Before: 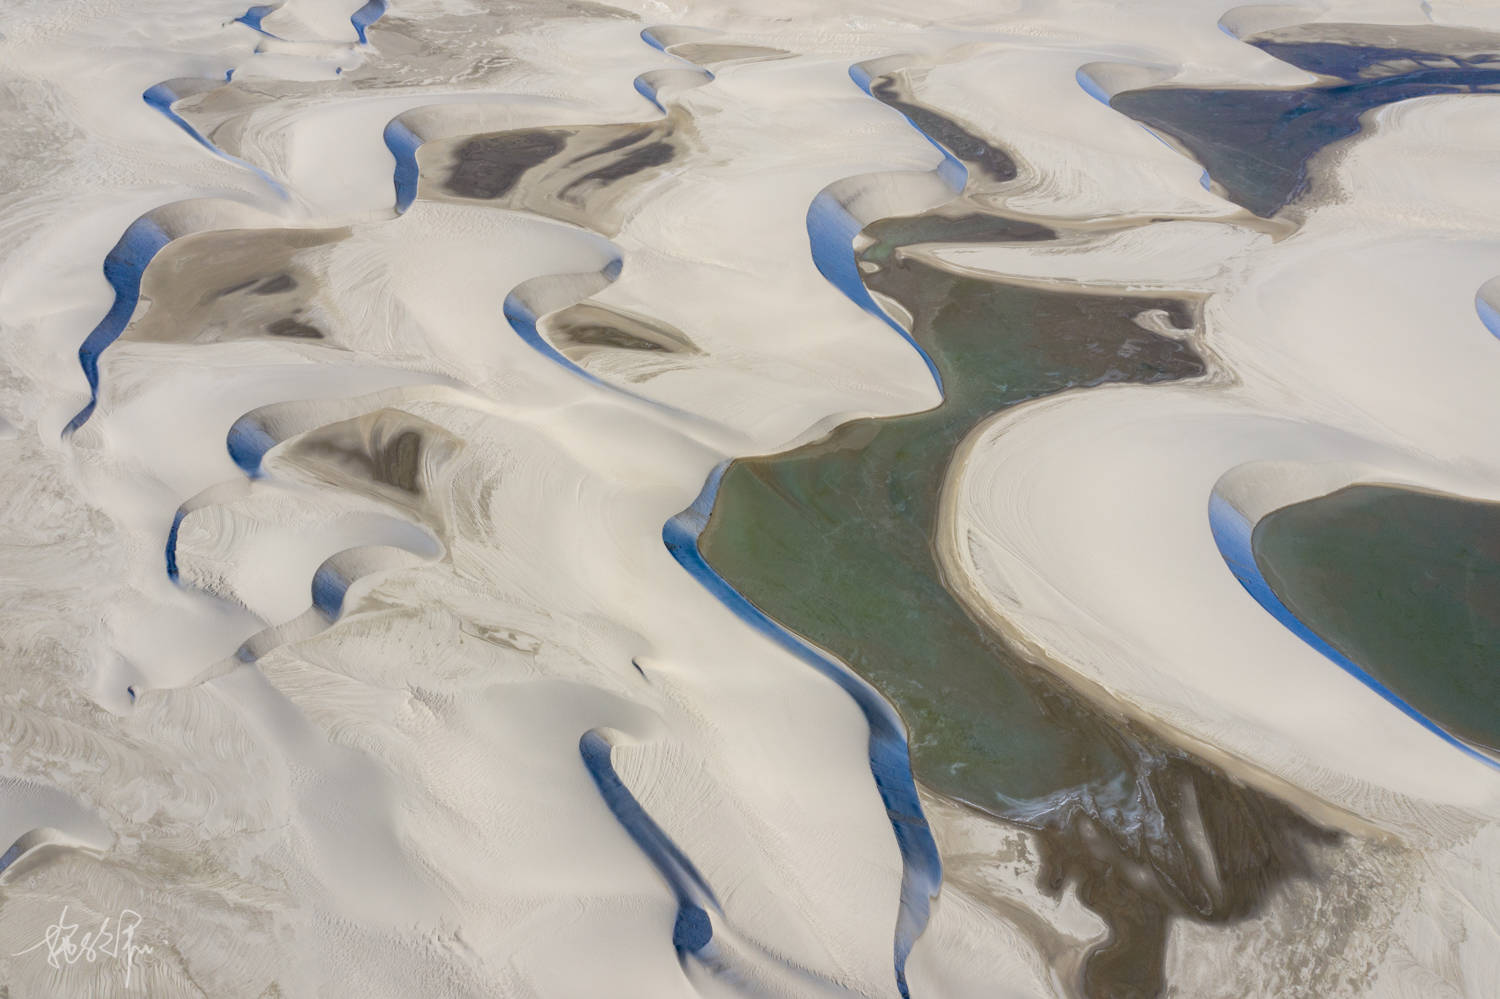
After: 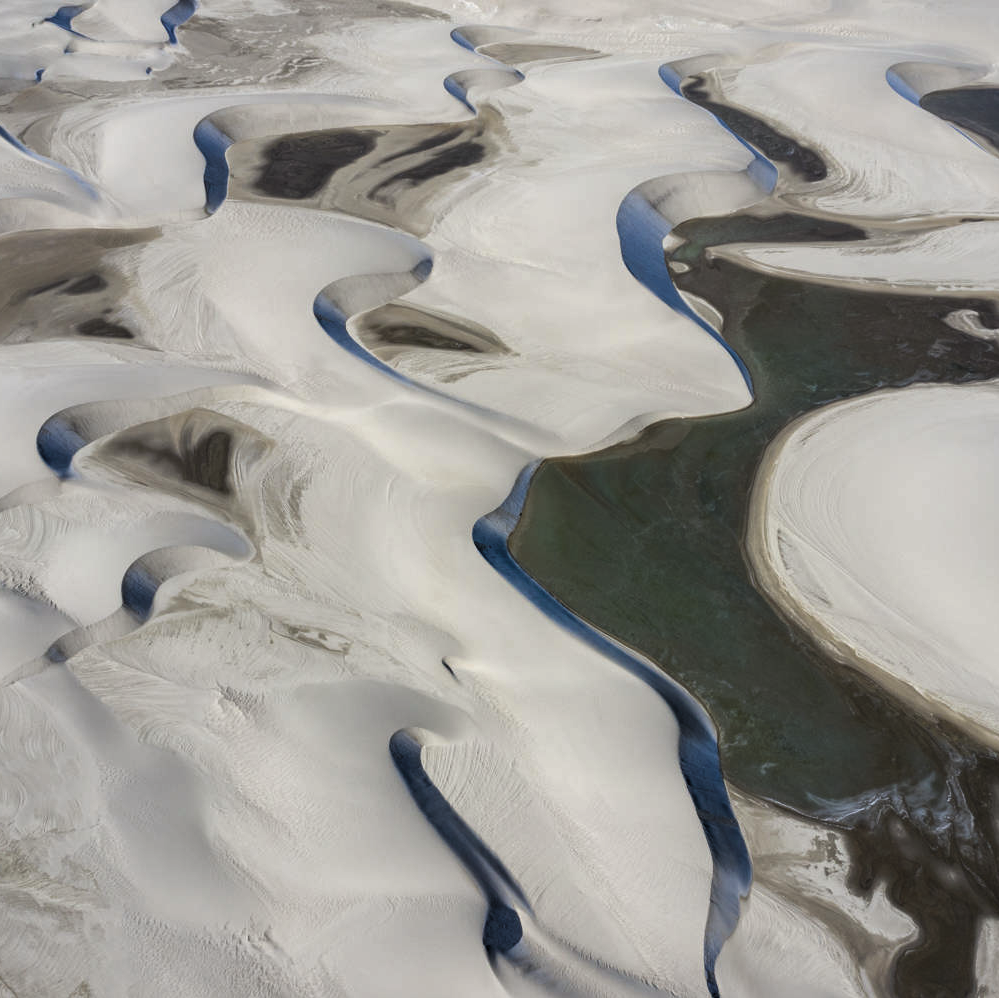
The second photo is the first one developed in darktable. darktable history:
white balance: red 0.982, blue 1.018
levels: levels [0.101, 0.578, 0.953]
crop and rotate: left 12.673%, right 20.66%
